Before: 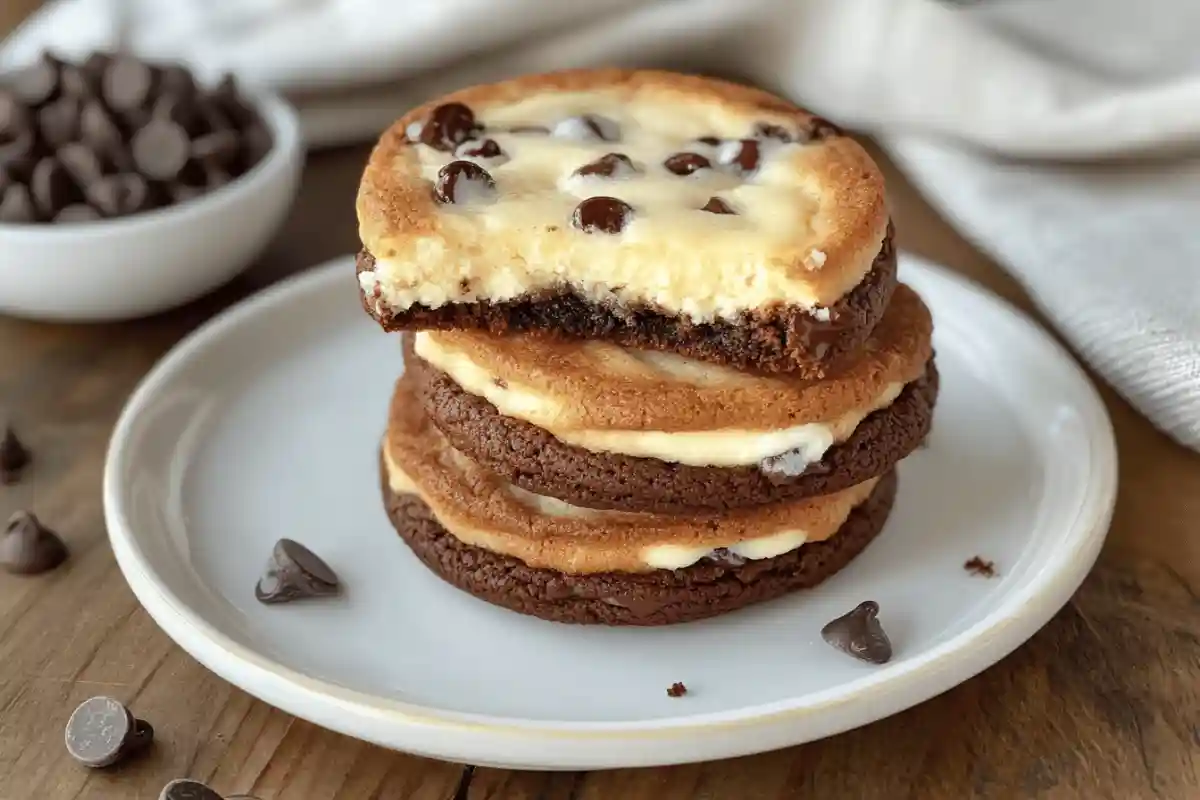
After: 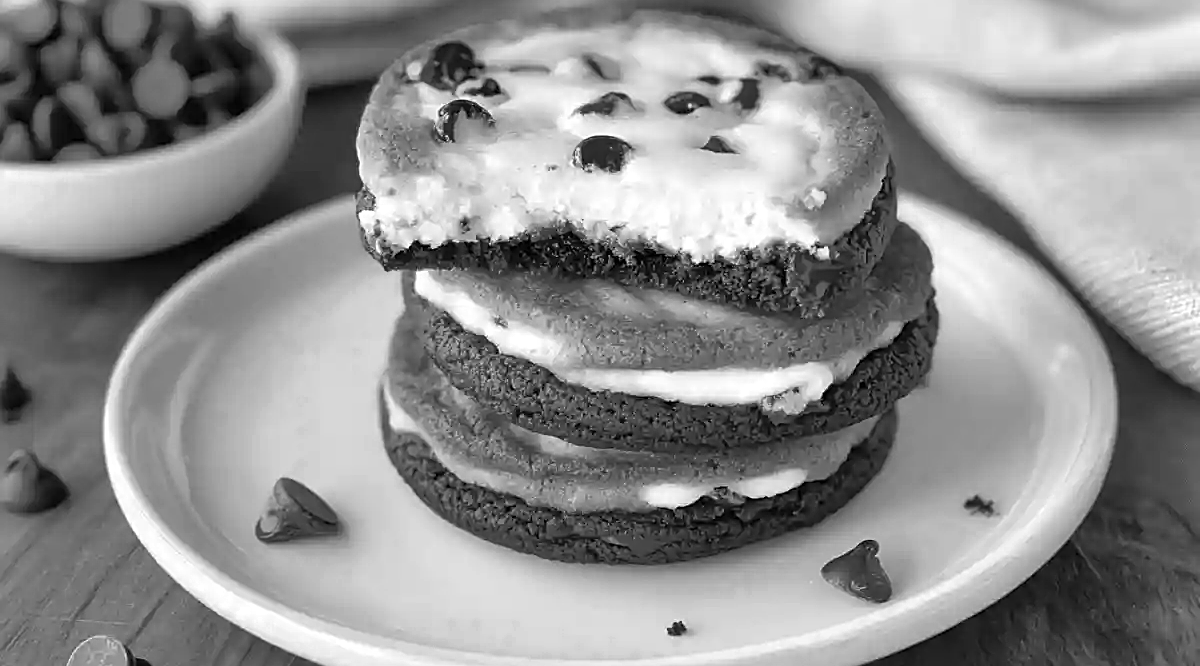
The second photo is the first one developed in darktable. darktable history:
tone equalizer: -8 EV -2 EV, -7 EV -2 EV, -6 EV -2 EV, -5 EV -2 EV, -4 EV -2 EV, -3 EV -2 EV, -2 EV -2 EV, -1 EV -1.63 EV, +0 EV -2 EV
crop: top 7.625%, bottom 8.027%
color zones: curves: ch0 [(0, 0.5) (0.125, 0.4) (0.25, 0.5) (0.375, 0.4) (0.5, 0.4) (0.625, 0.6) (0.75, 0.6) (0.875, 0.5)]; ch1 [(0, 0.35) (0.125, 0.45) (0.25, 0.35) (0.375, 0.35) (0.5, 0.35) (0.625, 0.35) (0.75, 0.45) (0.875, 0.35)]; ch2 [(0, 0.6) (0.125, 0.5) (0.25, 0.5) (0.375, 0.6) (0.5, 0.6) (0.625, 0.5) (0.75, 0.5) (0.875, 0.5)]
rotate and perspective: crop left 0, crop top 0
monochrome: on, module defaults
sharpen: on, module defaults
exposure: black level correction 0, exposure 2.138 EV, compensate exposure bias true, compensate highlight preservation false
